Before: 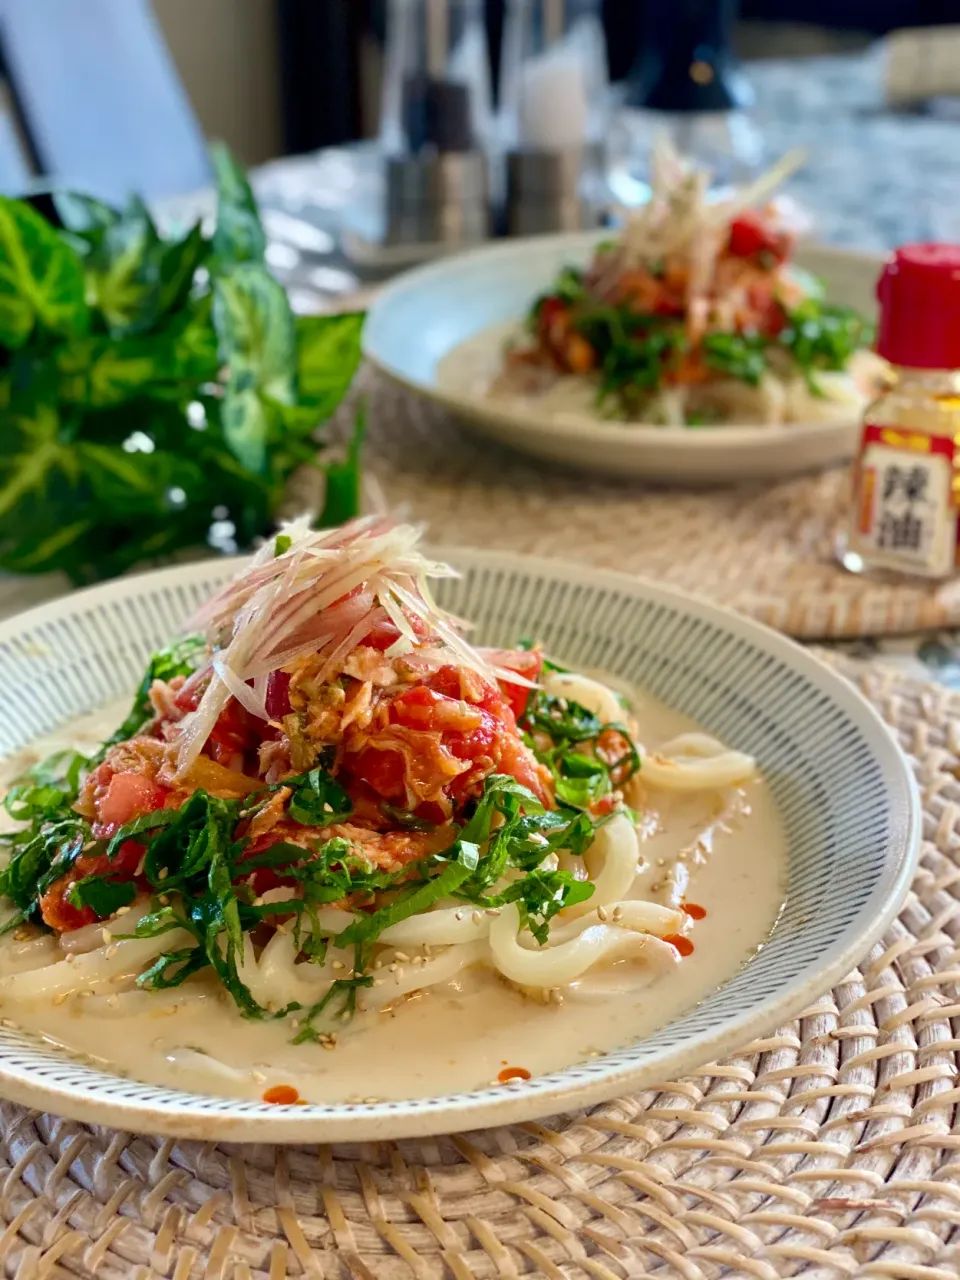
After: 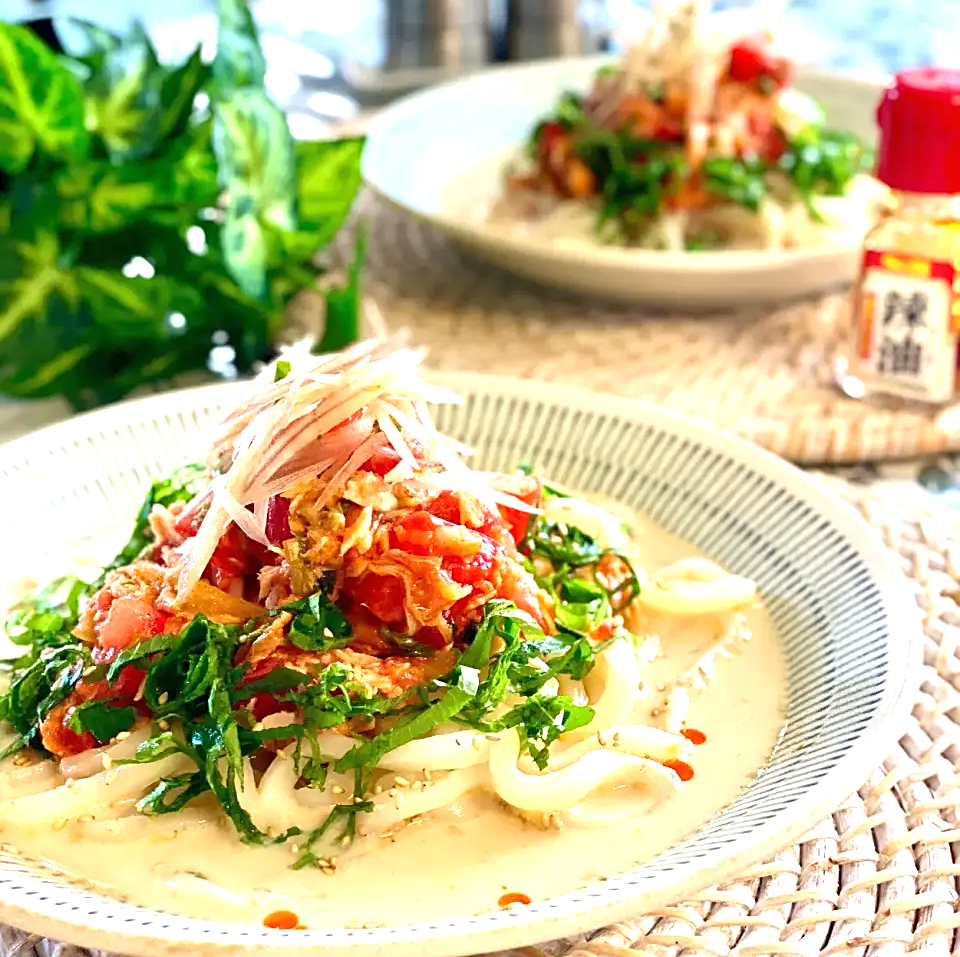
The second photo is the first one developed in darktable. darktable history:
sharpen: on, module defaults
crop: top 13.675%, bottom 11.496%
exposure: black level correction 0, exposure 1.199 EV, compensate exposure bias true, compensate highlight preservation false
